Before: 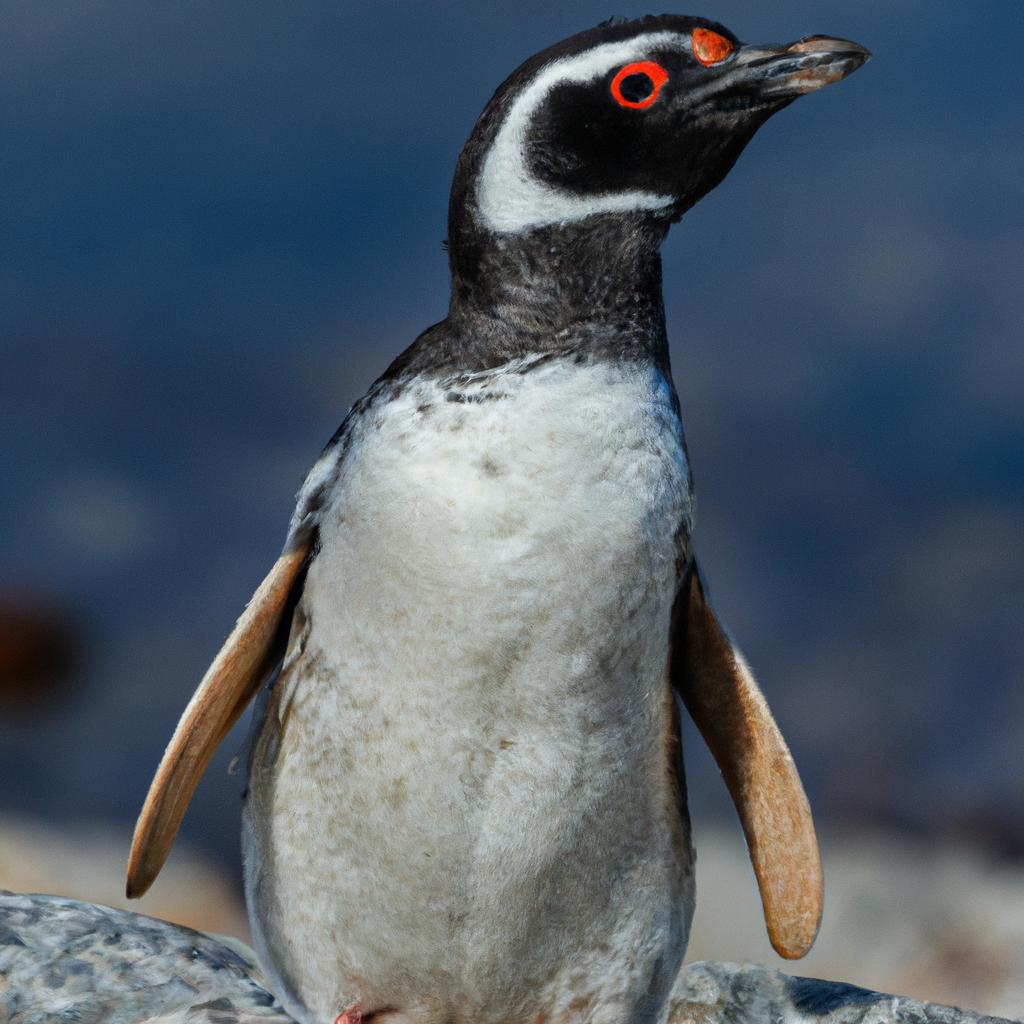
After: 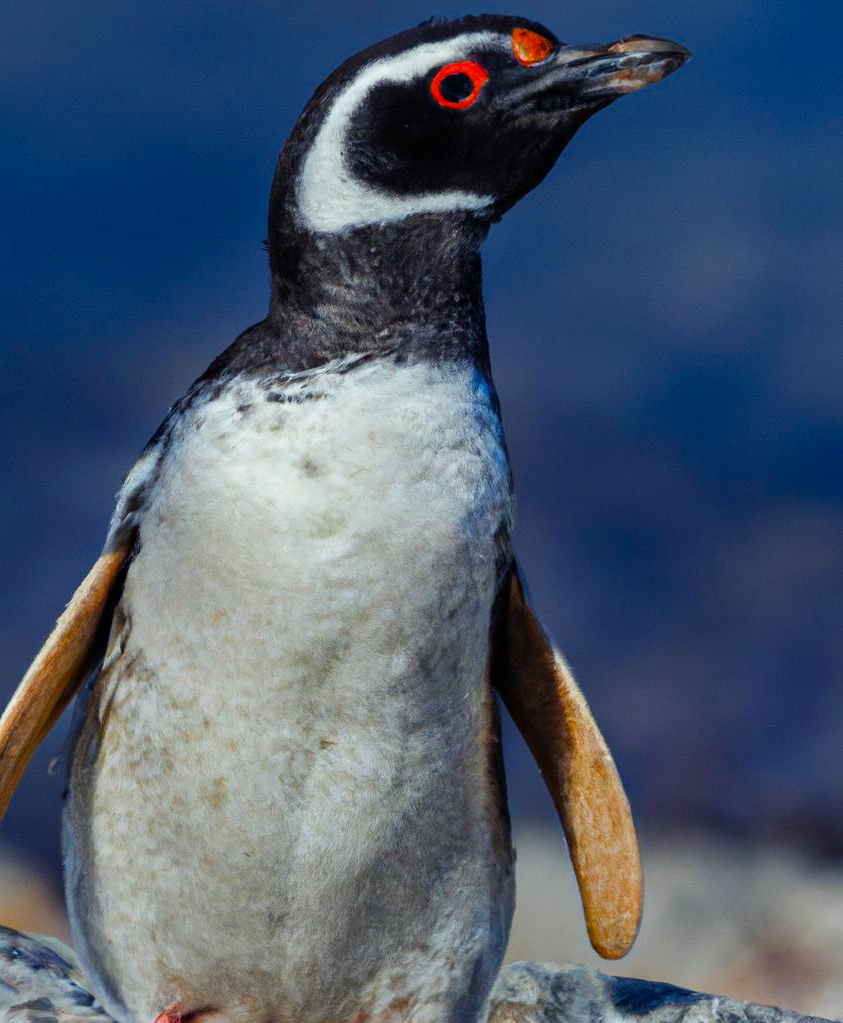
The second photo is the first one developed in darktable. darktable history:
color balance rgb: shadows lift › luminance -21.736%, shadows lift › chroma 6.664%, shadows lift › hue 272.61°, perceptual saturation grading › global saturation 30.814%, global vibrance 20%
crop: left 17.639%, bottom 0.029%
